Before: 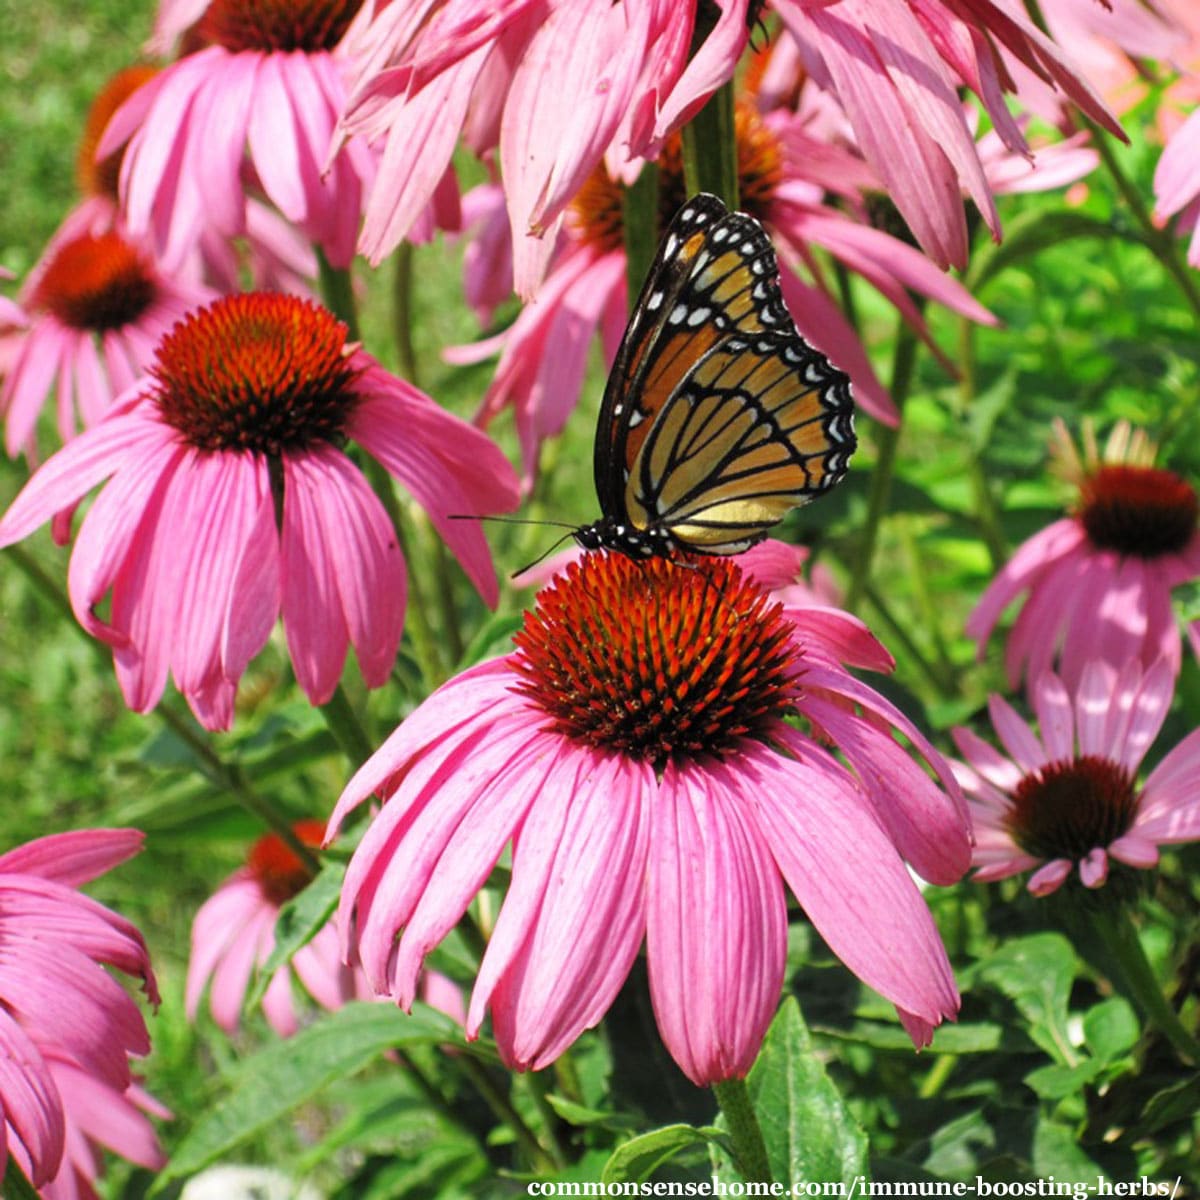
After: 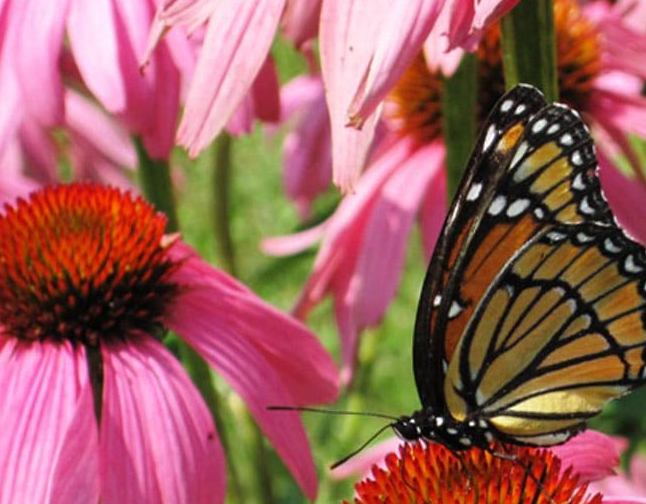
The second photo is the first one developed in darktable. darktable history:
crop: left 15.114%, top 9.119%, right 31.016%, bottom 48.814%
